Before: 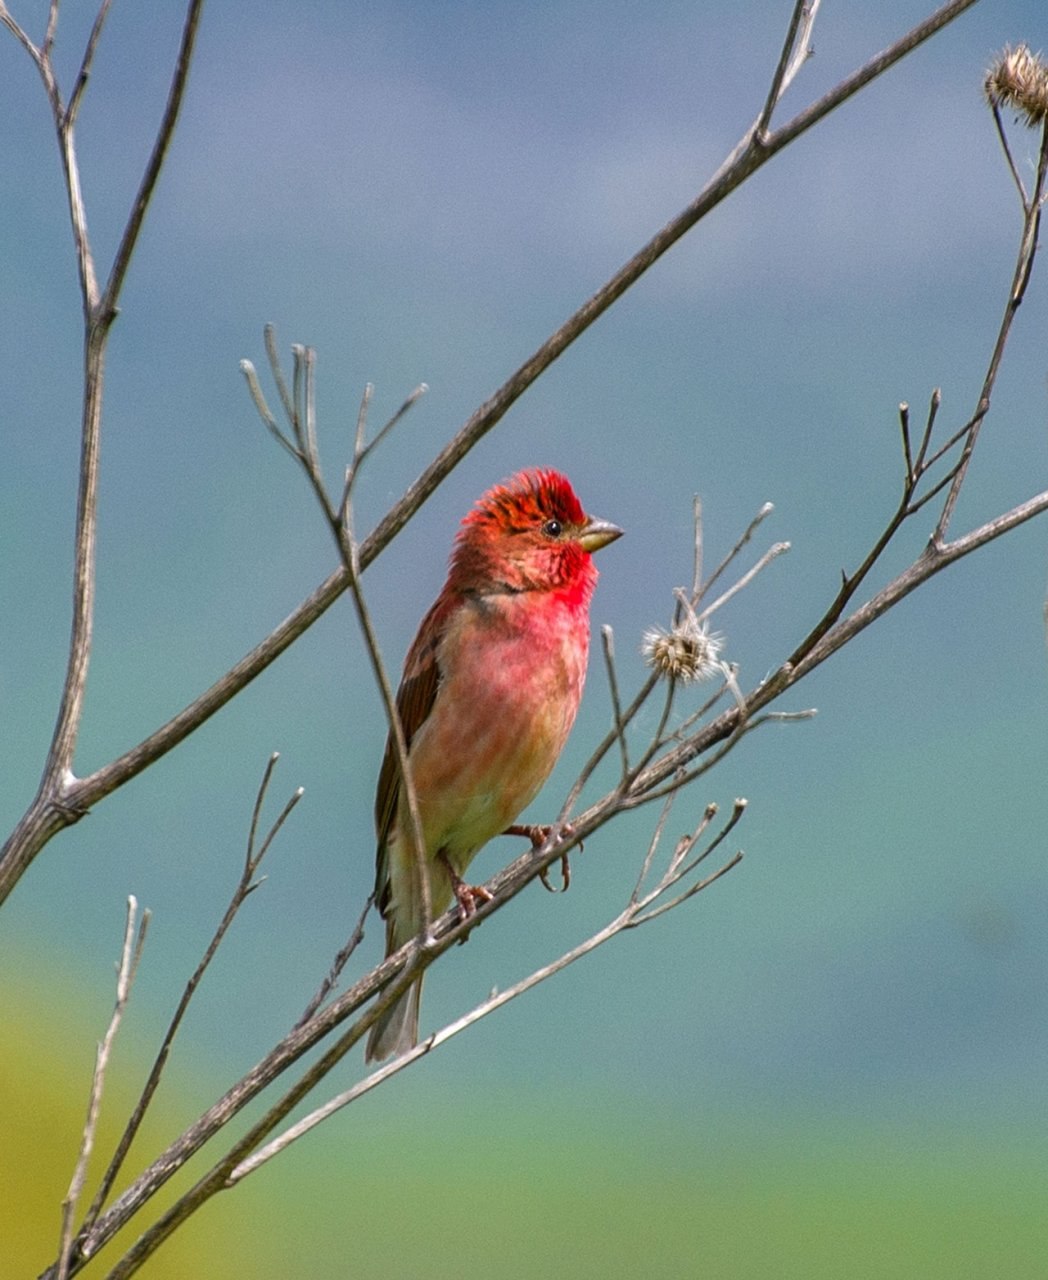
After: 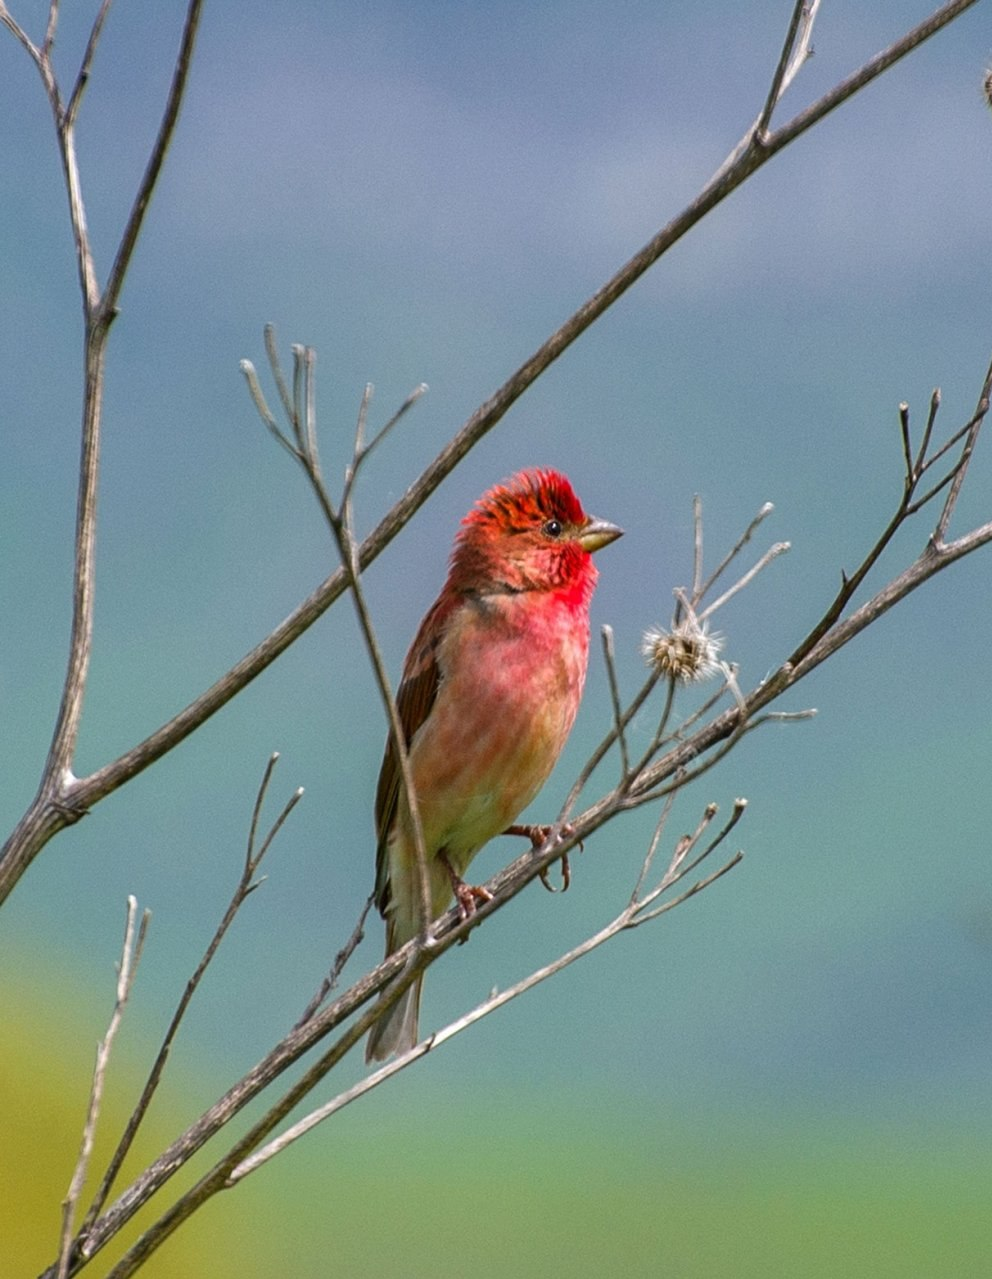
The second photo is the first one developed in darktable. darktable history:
crop and rotate: left 0%, right 5.307%
